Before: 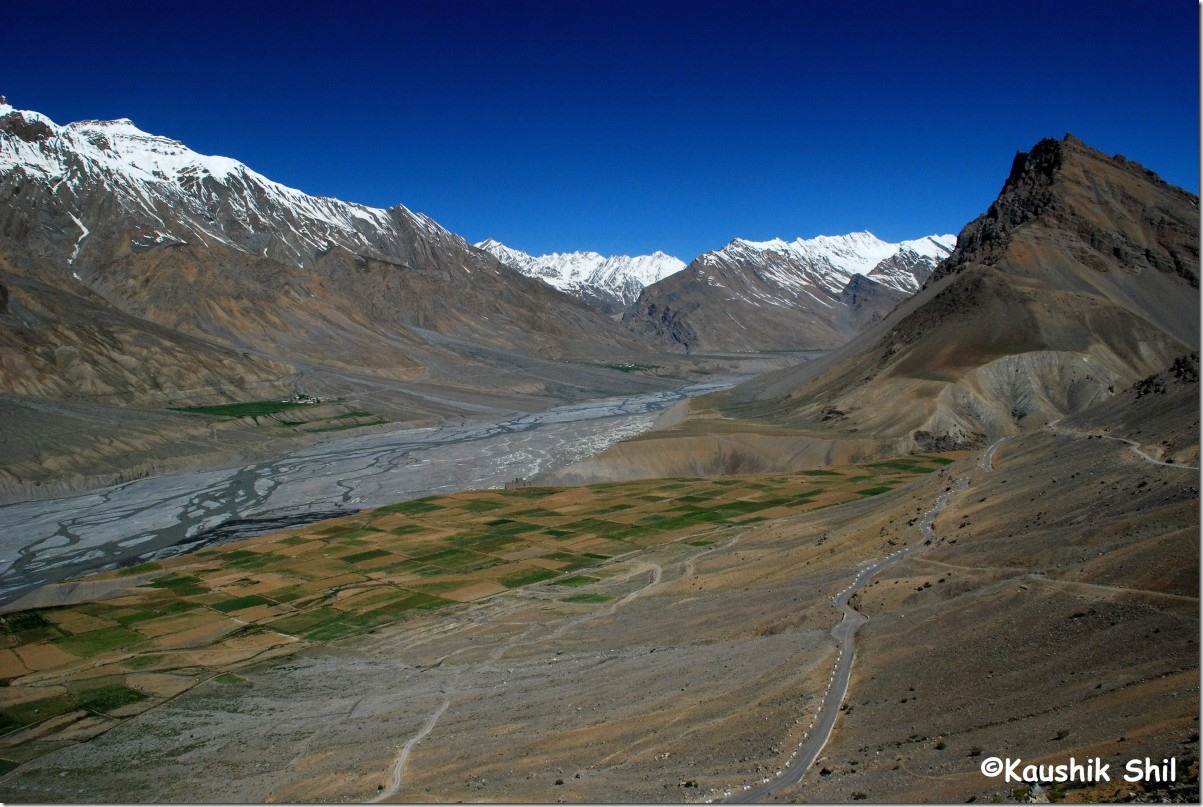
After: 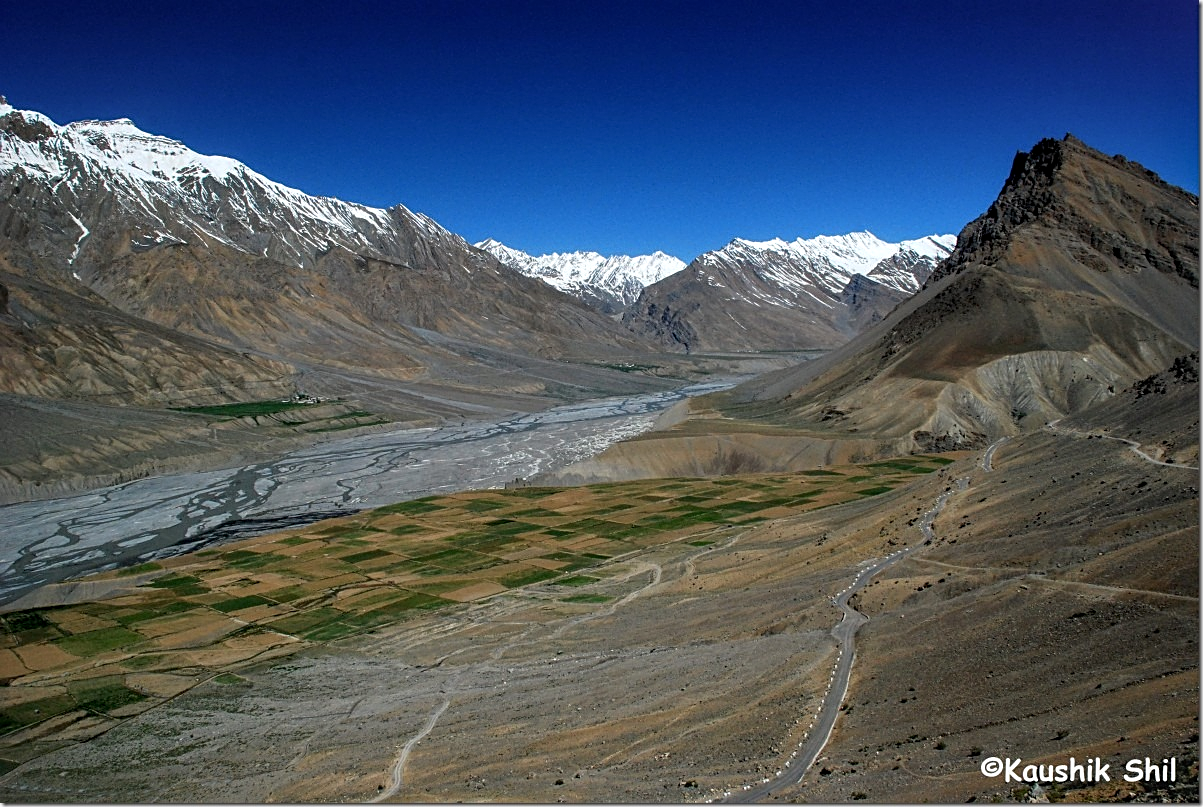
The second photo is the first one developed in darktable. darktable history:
exposure: exposure 0.084 EV, compensate exposure bias true, compensate highlight preservation false
sharpen: on, module defaults
local contrast: on, module defaults
